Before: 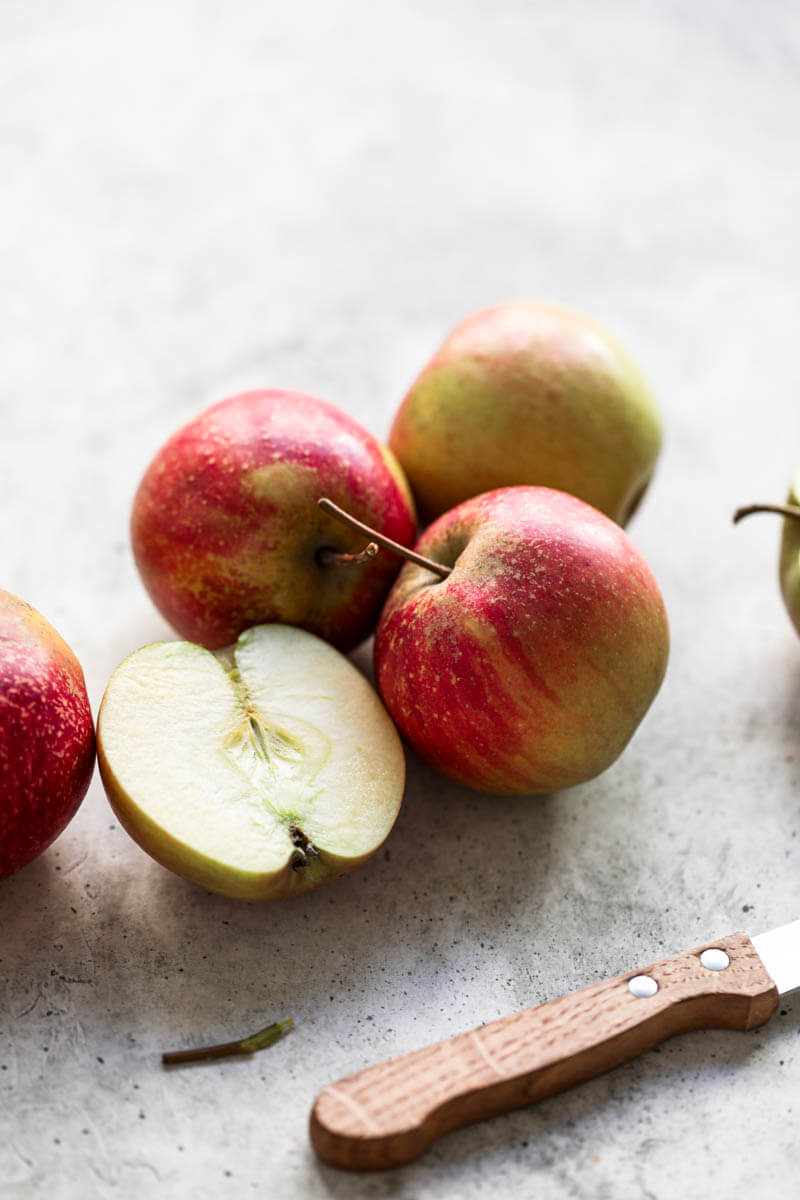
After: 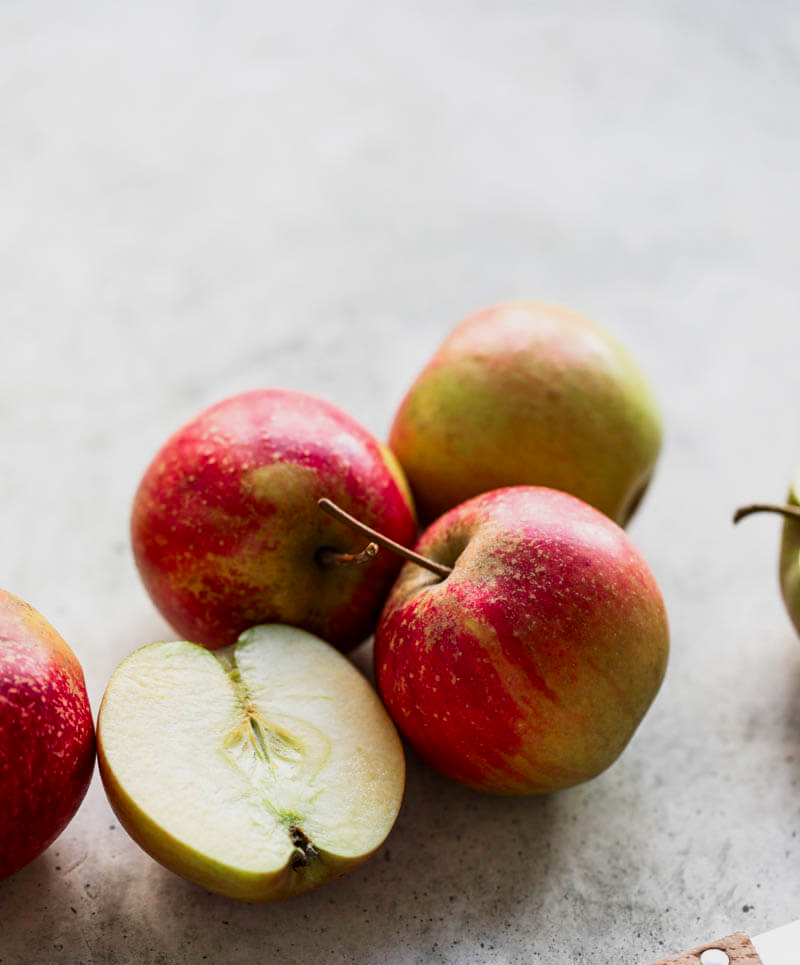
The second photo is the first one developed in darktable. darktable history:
crop: bottom 19.543%
exposure: exposure -0.291 EV, compensate highlight preservation false
contrast brightness saturation: contrast 0.085, saturation 0.198
